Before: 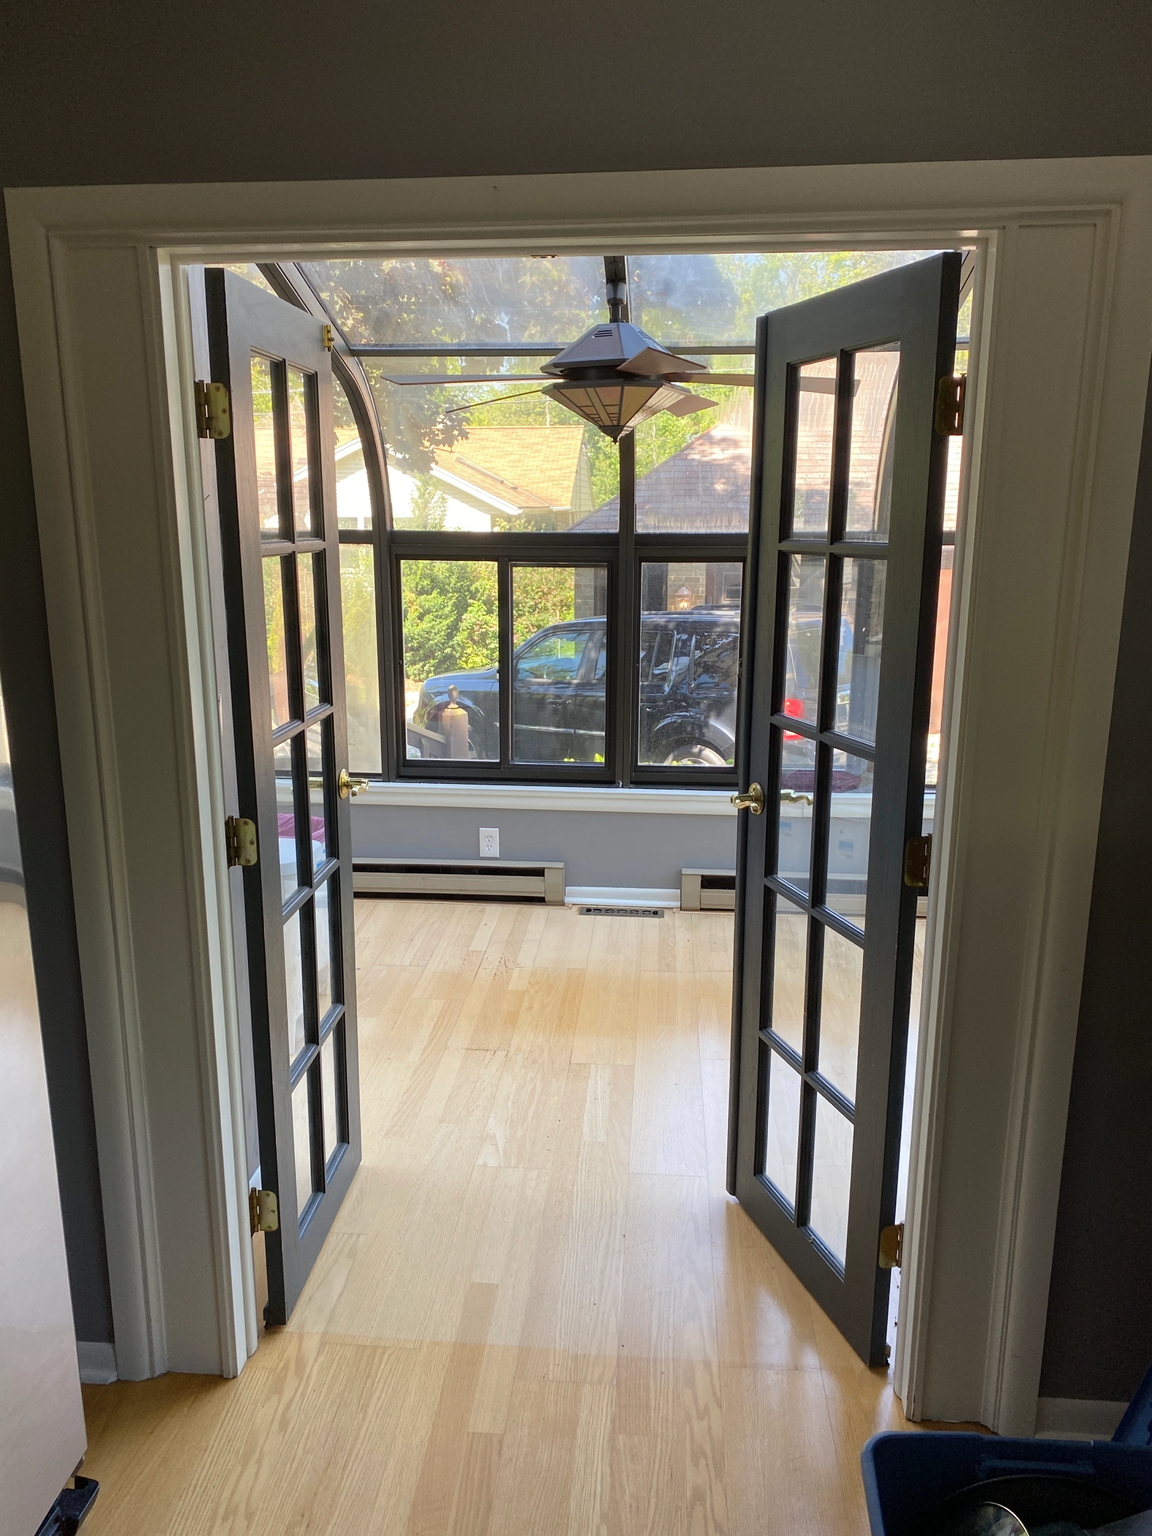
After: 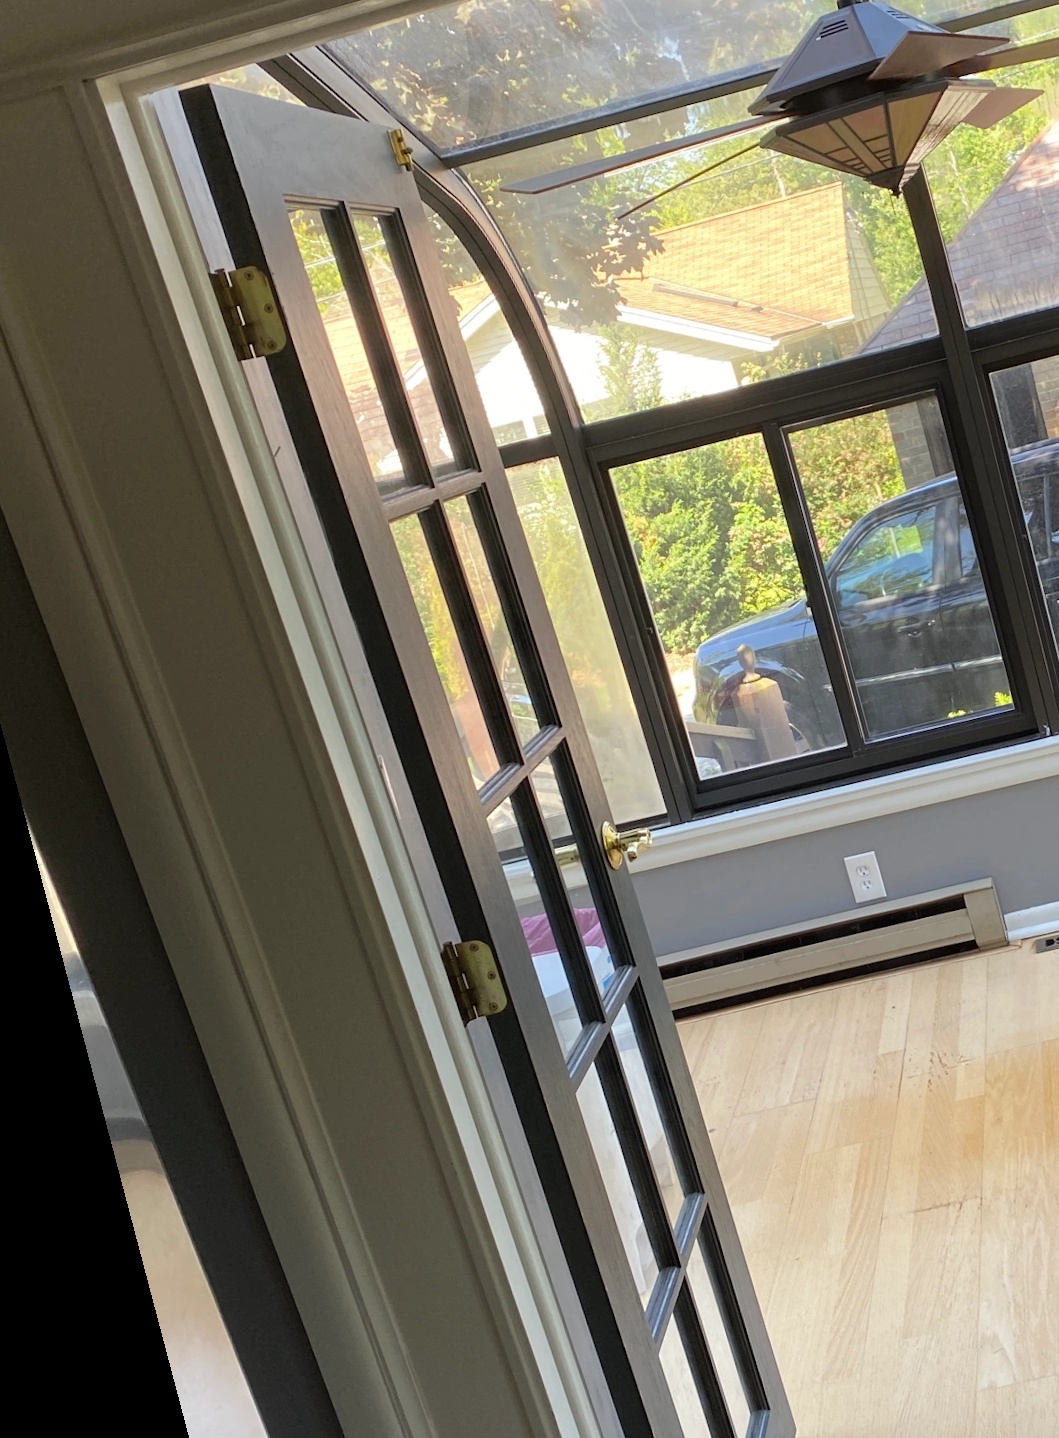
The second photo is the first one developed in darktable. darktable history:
rotate and perspective: rotation -14.8°, crop left 0.1, crop right 0.903, crop top 0.25, crop bottom 0.748
crop: left 0.587%, right 45.588%, bottom 0.086%
